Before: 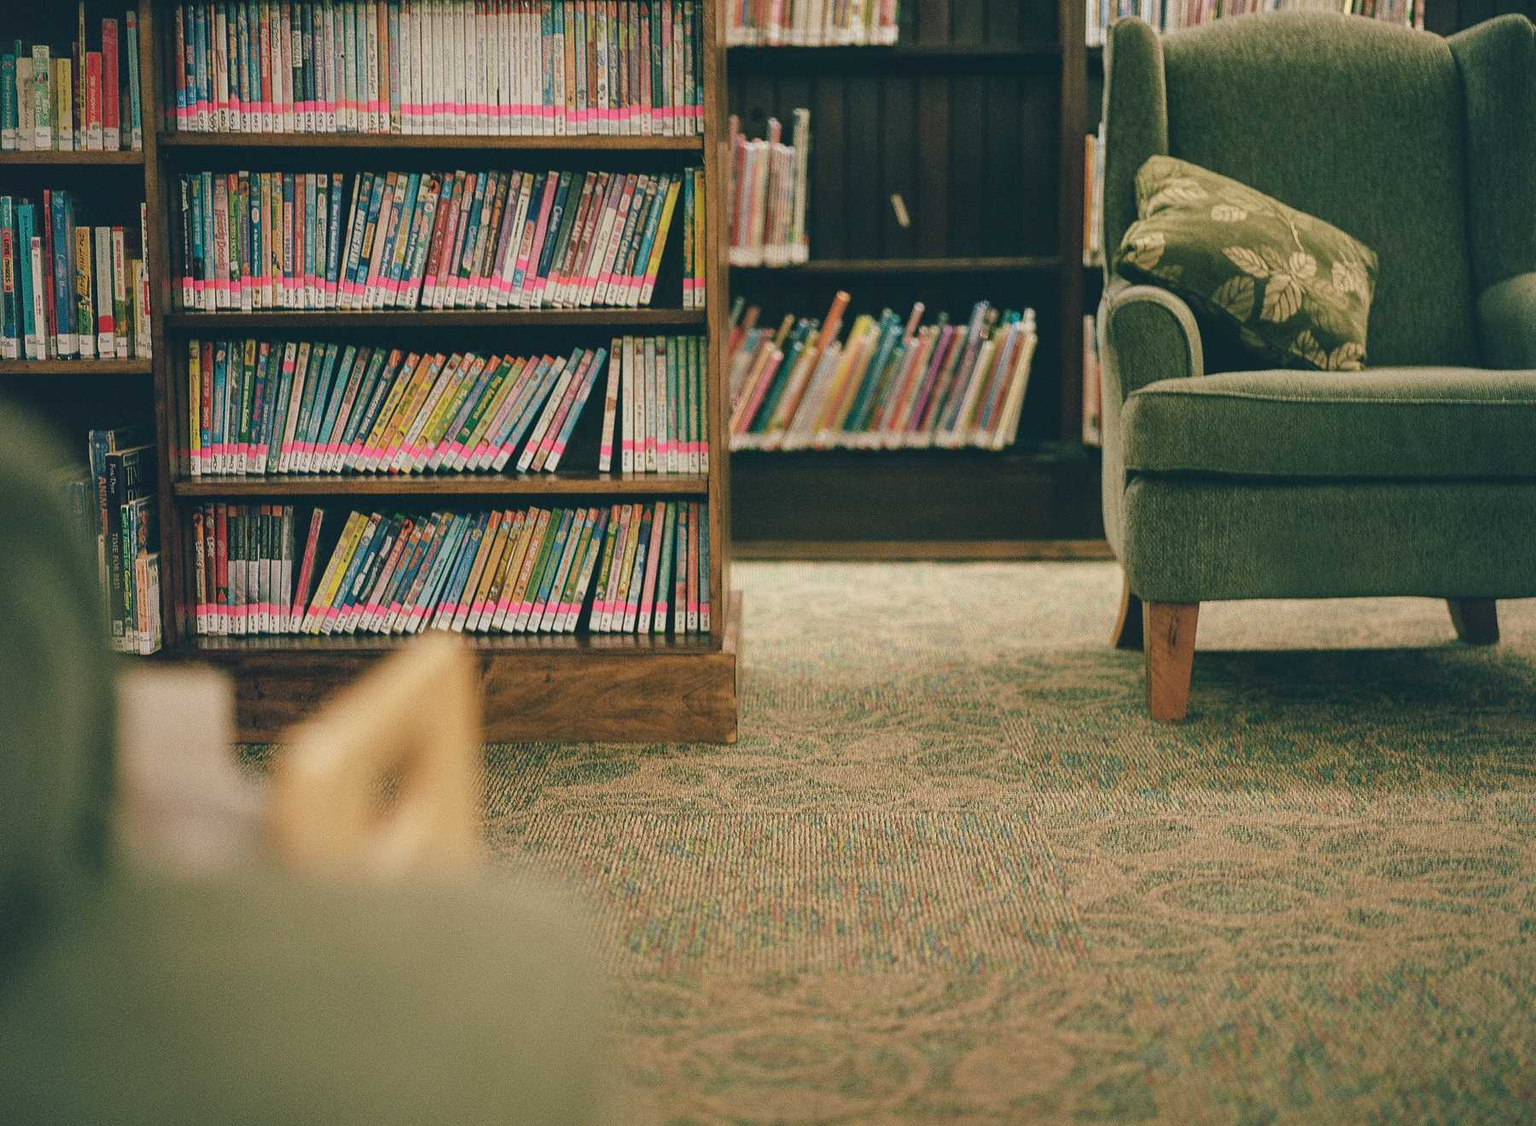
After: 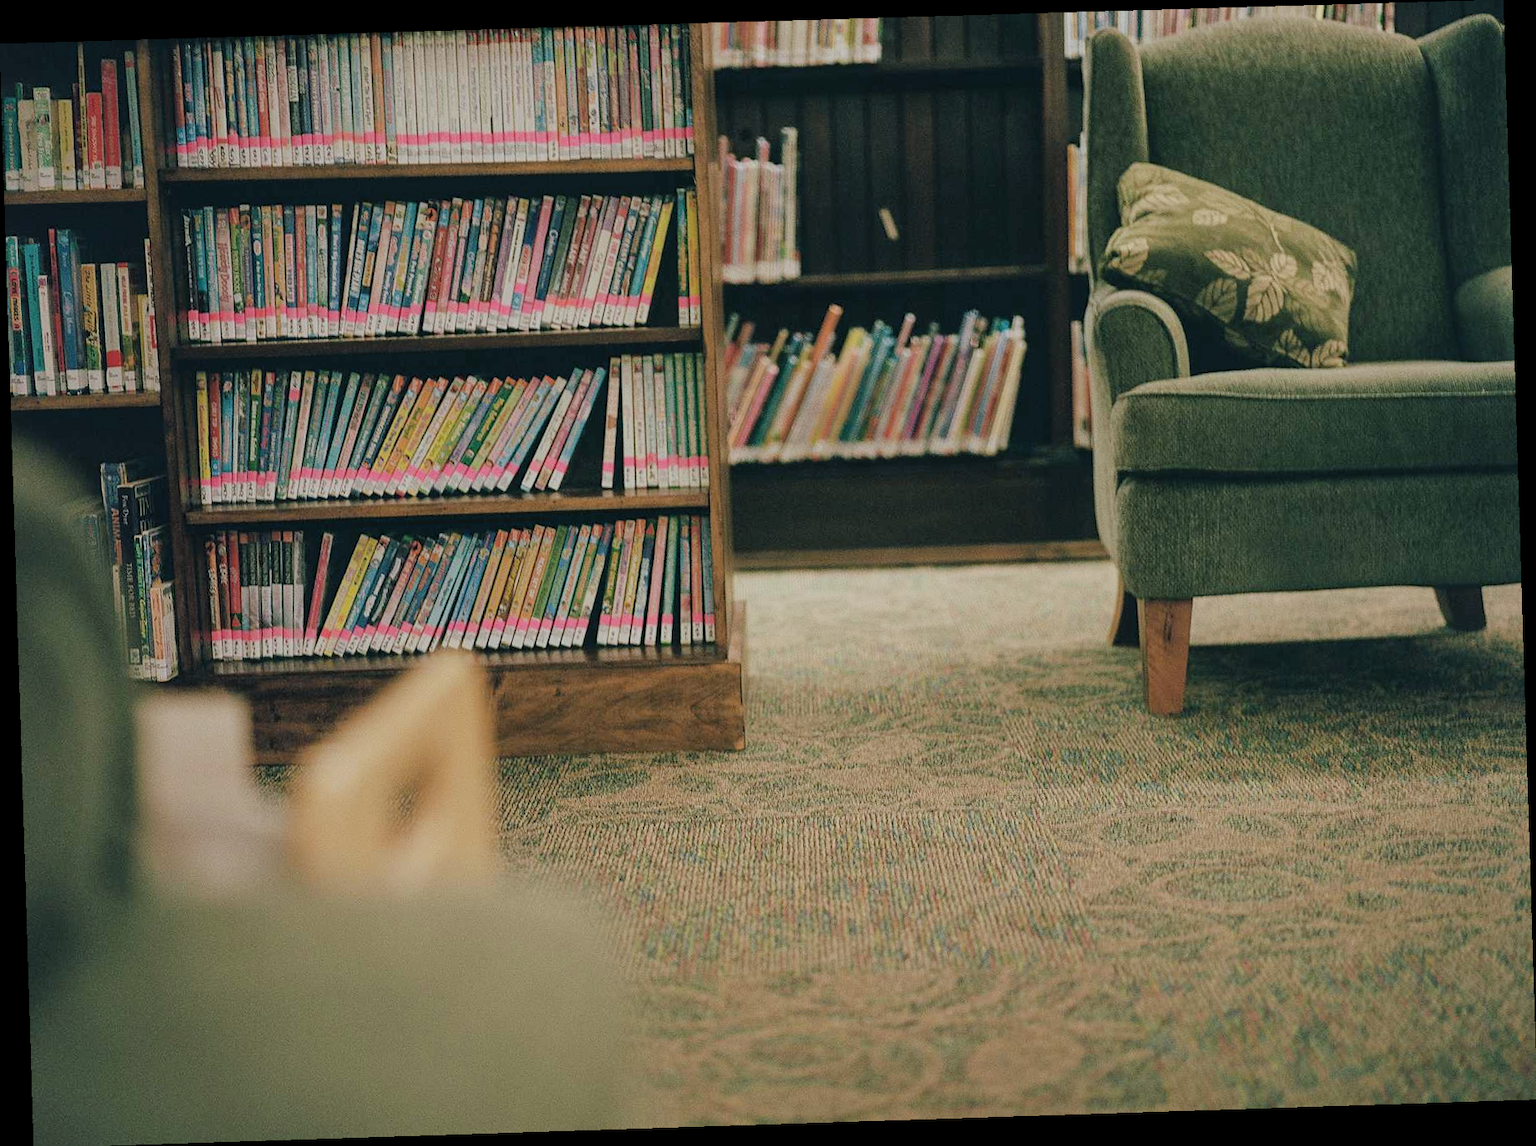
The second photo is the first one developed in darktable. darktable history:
white balance: red 0.986, blue 1.01
contrast brightness saturation: saturation -0.05
filmic rgb: hardness 4.17
rotate and perspective: rotation -1.77°, lens shift (horizontal) 0.004, automatic cropping off
